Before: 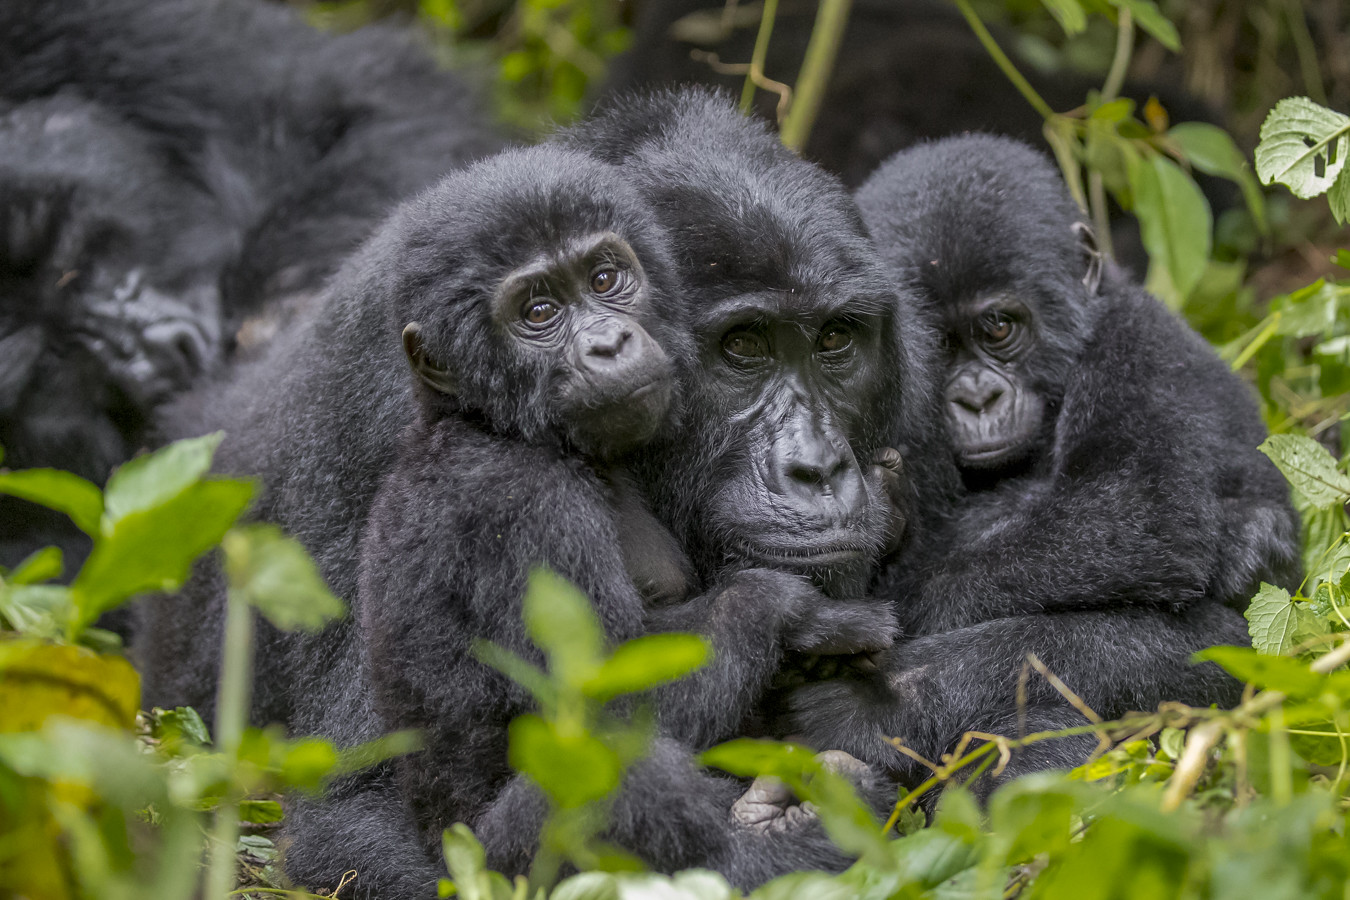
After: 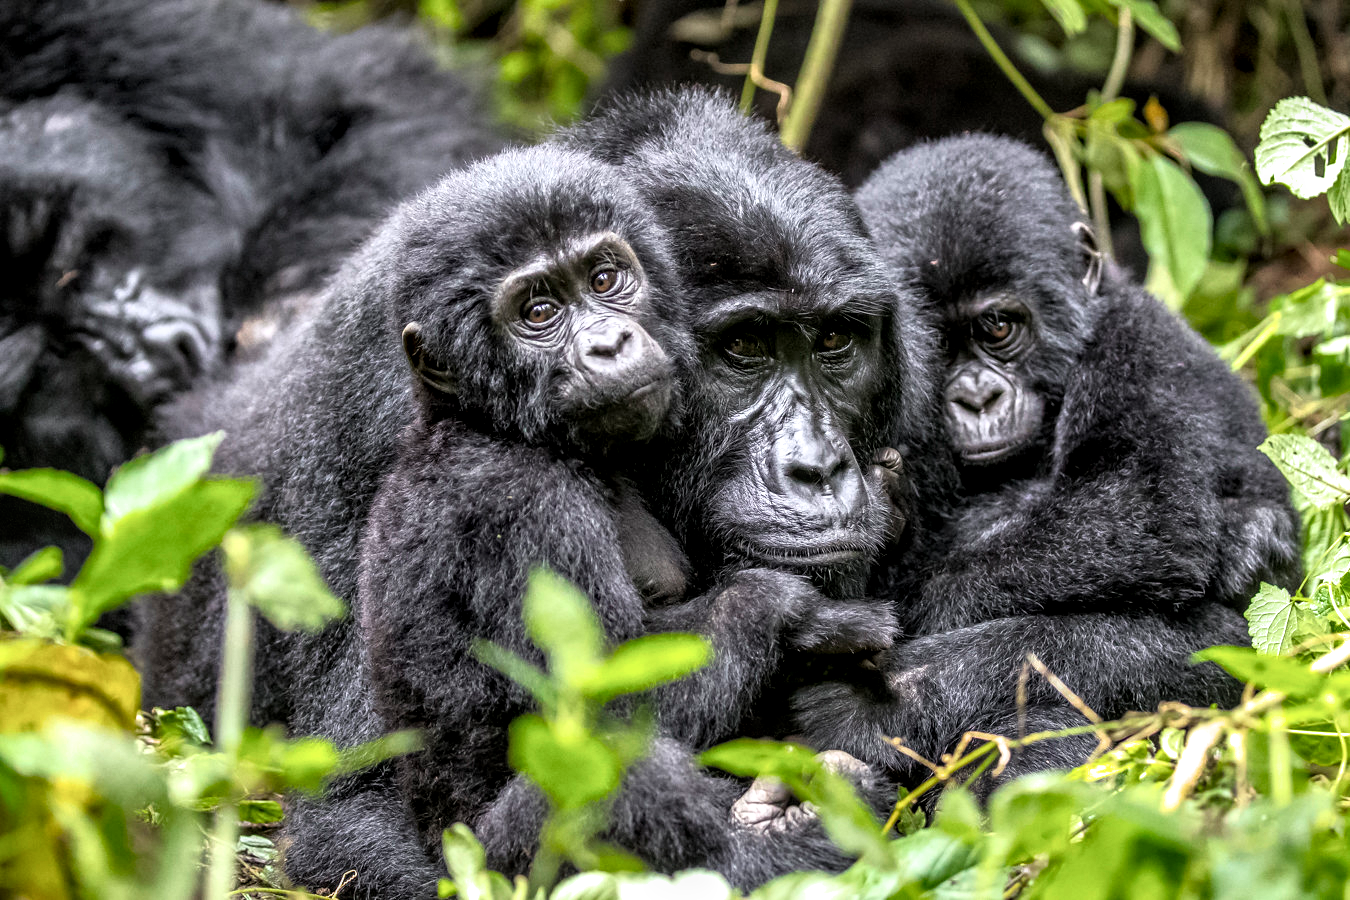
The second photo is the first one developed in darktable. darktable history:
exposure: black level correction 0, exposure 0.6 EV, compensate highlight preservation false
filmic rgb: white relative exposure 2.2 EV, hardness 6.97
local contrast: detail 130%
